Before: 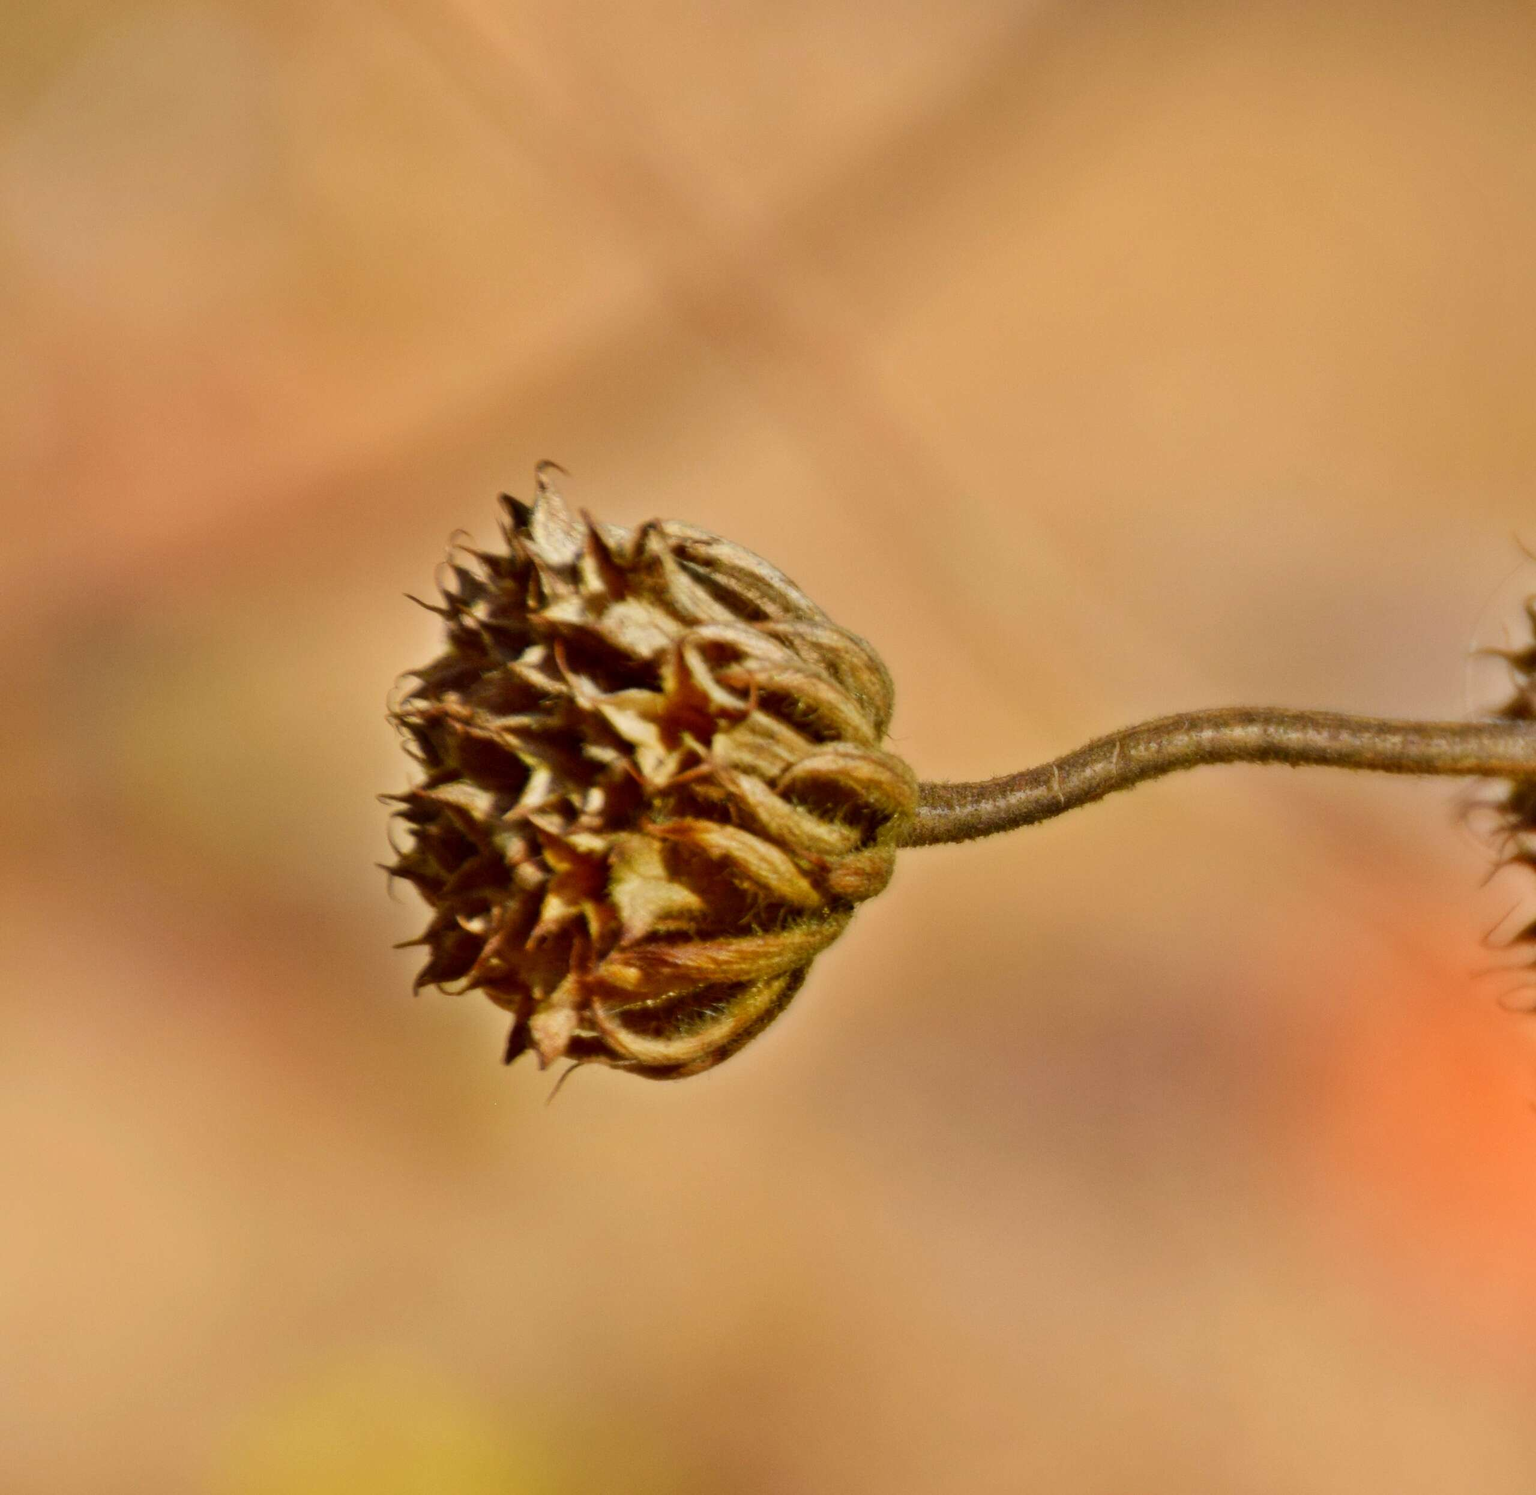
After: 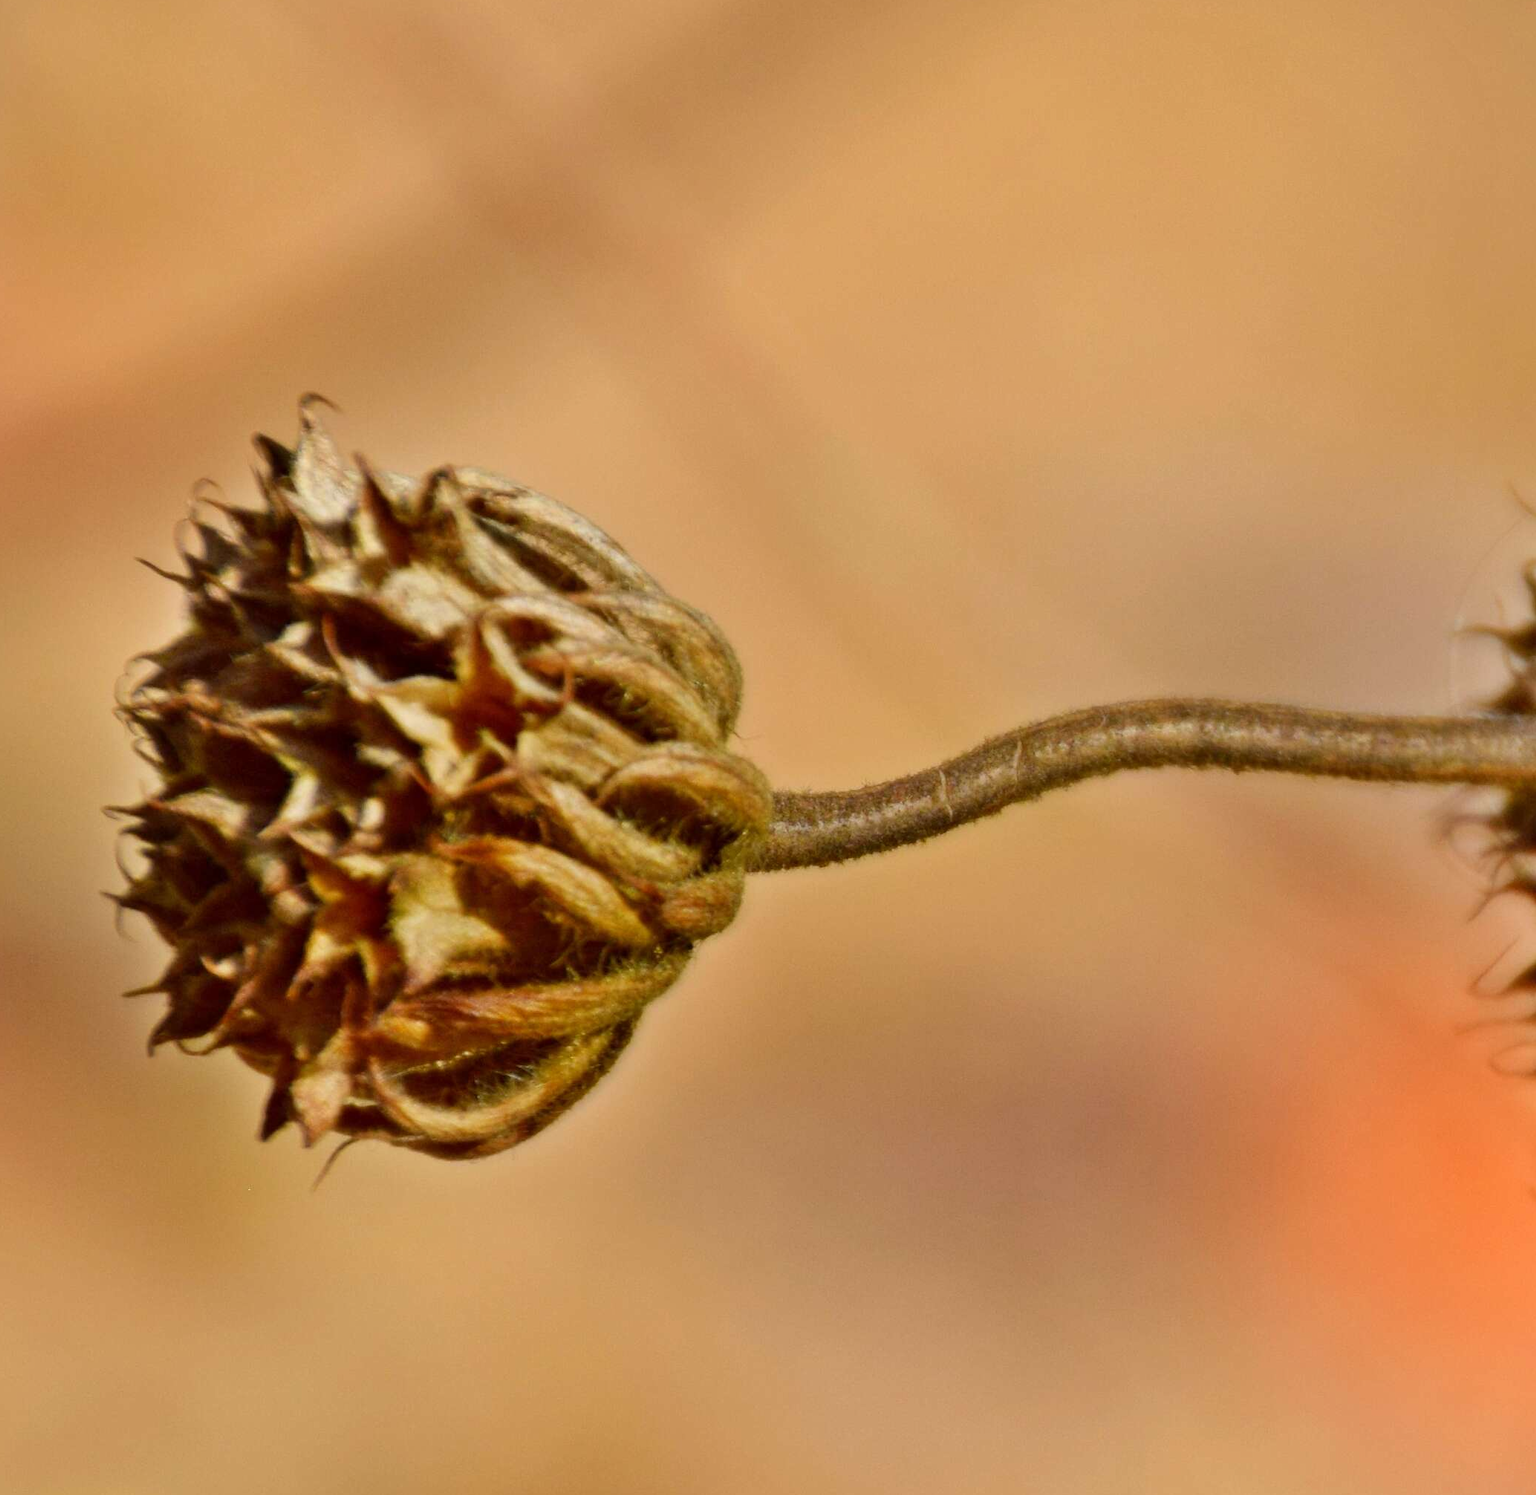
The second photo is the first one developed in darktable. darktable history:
crop: left 19.159%, top 9.58%, bottom 9.58%
tone equalizer: -8 EV -0.55 EV
